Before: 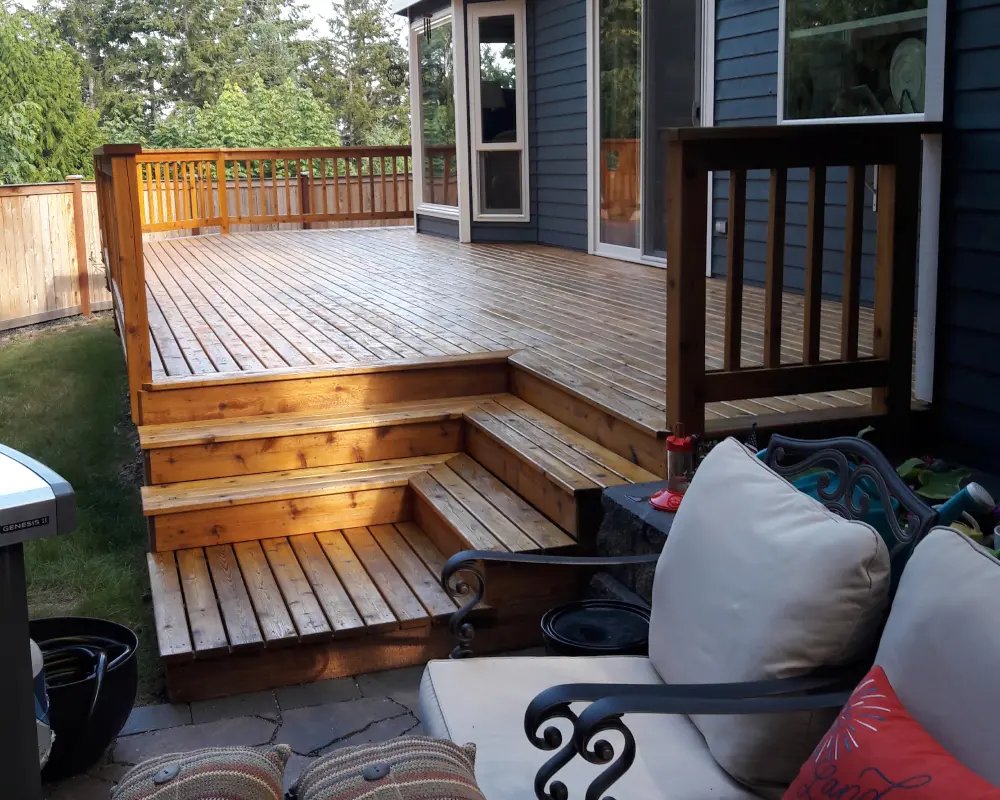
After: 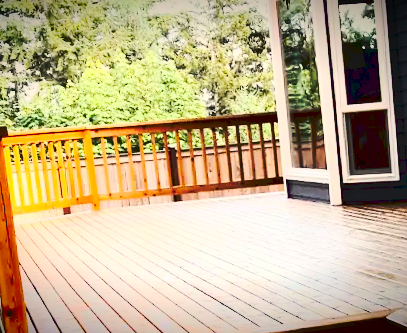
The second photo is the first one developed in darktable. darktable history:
crop and rotate: left 10.817%, top 0.062%, right 47.194%, bottom 53.626%
rotate and perspective: rotation -3.52°, crop left 0.036, crop right 0.964, crop top 0.081, crop bottom 0.919
white balance: red 1.045, blue 0.932
exposure: black level correction 0.01, exposure 0.011 EV, compensate highlight preservation false
contrast brightness saturation: contrast 0.12, brightness -0.12, saturation 0.2
rgb curve: curves: ch0 [(0, 0) (0.21, 0.15) (0.24, 0.21) (0.5, 0.75) (0.75, 0.96) (0.89, 0.99) (1, 1)]; ch1 [(0, 0.02) (0.21, 0.13) (0.25, 0.2) (0.5, 0.67) (0.75, 0.9) (0.89, 0.97) (1, 1)]; ch2 [(0, 0.02) (0.21, 0.13) (0.25, 0.2) (0.5, 0.67) (0.75, 0.9) (0.89, 0.97) (1, 1)], compensate middle gray true
vignetting: fall-off start 98.29%, fall-off radius 100%, brightness -1, saturation 0.5, width/height ratio 1.428
tone curve: curves: ch0 [(0, 0) (0.003, 0.1) (0.011, 0.101) (0.025, 0.11) (0.044, 0.126) (0.069, 0.14) (0.1, 0.158) (0.136, 0.18) (0.177, 0.206) (0.224, 0.243) (0.277, 0.293) (0.335, 0.36) (0.399, 0.446) (0.468, 0.537) (0.543, 0.618) (0.623, 0.694) (0.709, 0.763) (0.801, 0.836) (0.898, 0.908) (1, 1)], preserve colors none
